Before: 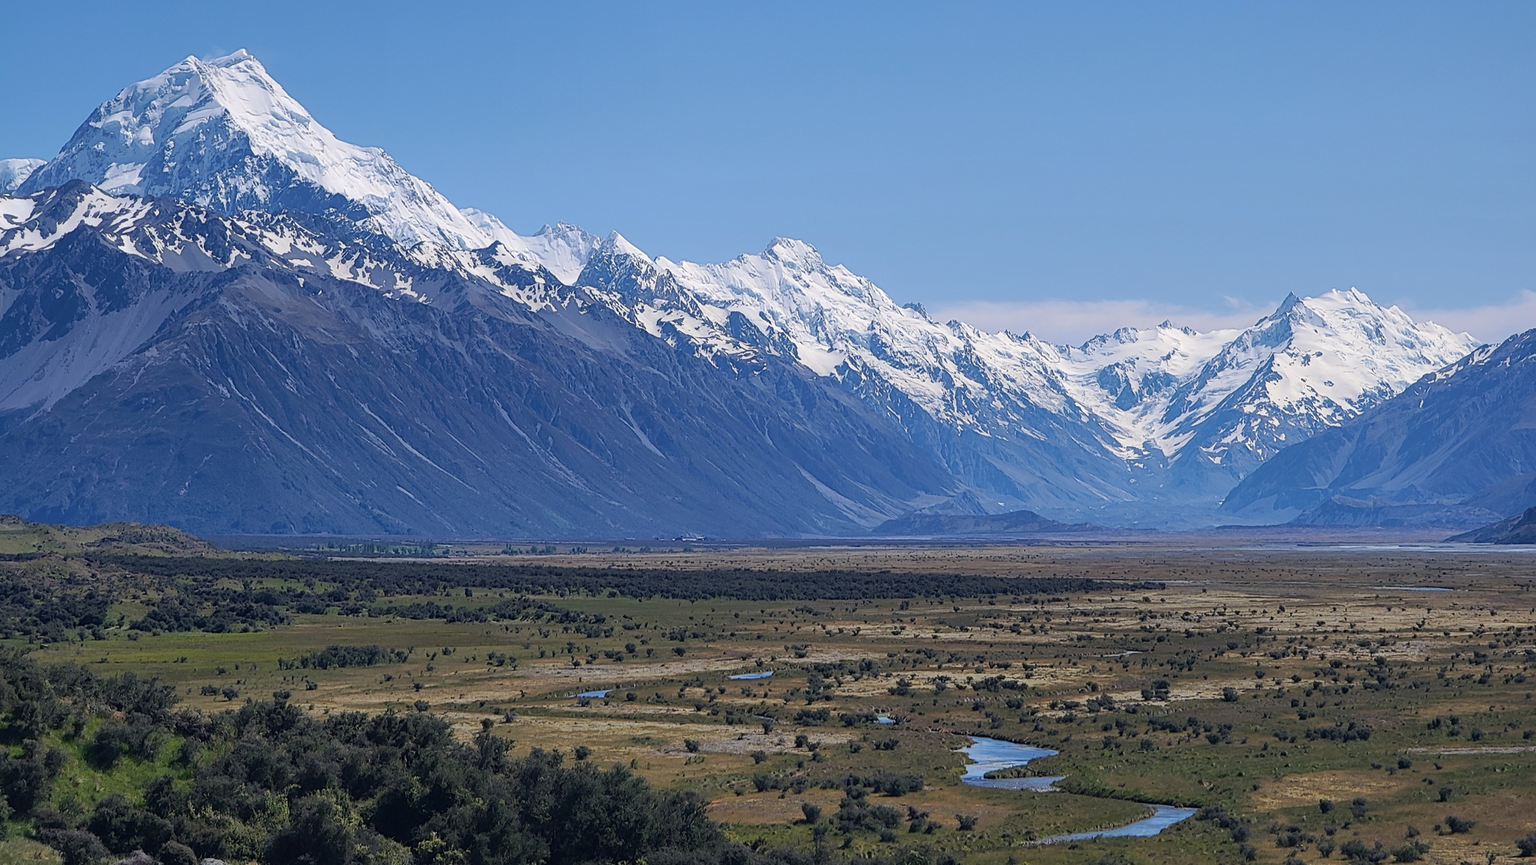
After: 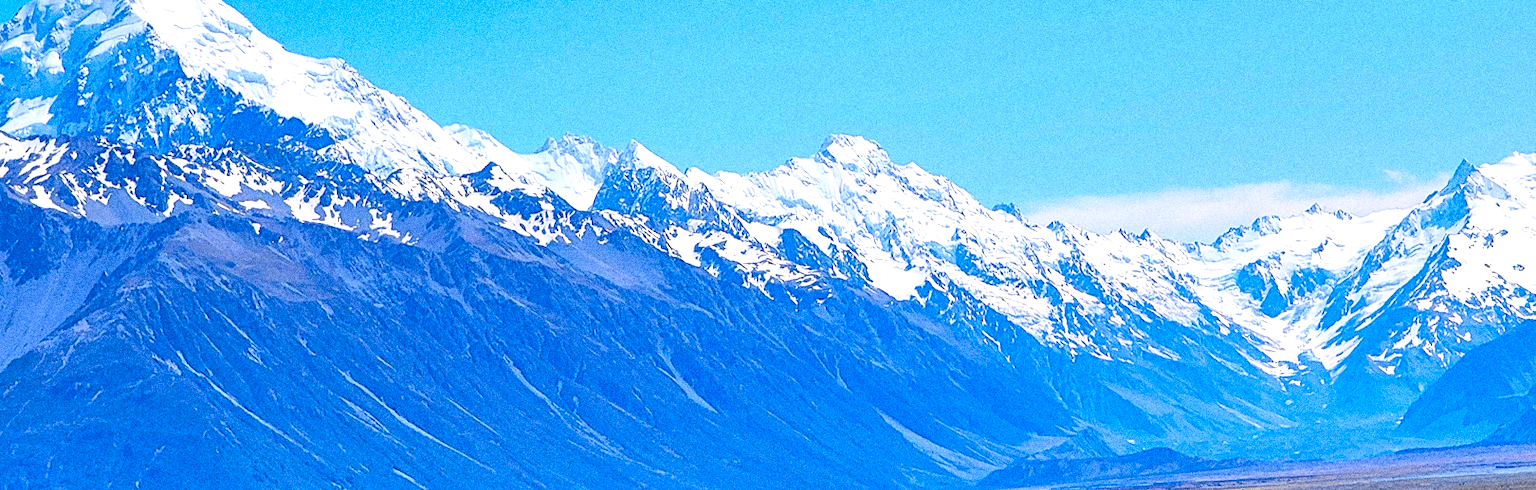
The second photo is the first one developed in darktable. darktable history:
crop: left 7.036%, top 18.398%, right 14.379%, bottom 40.043%
contrast brightness saturation: contrast 0.09, saturation 0.28
tone equalizer: -7 EV 0.15 EV, -6 EV 0.6 EV, -5 EV 1.15 EV, -4 EV 1.33 EV, -3 EV 1.15 EV, -2 EV 0.6 EV, -1 EV 0.15 EV, mask exposure compensation -0.5 EV
exposure: exposure 0.77 EV, compensate highlight preservation false
rotate and perspective: rotation -4.2°, shear 0.006, automatic cropping off
color balance rgb: perceptual saturation grading › global saturation 25%, global vibrance 20%
grain: coarseness 14.49 ISO, strength 48.04%, mid-tones bias 35%
